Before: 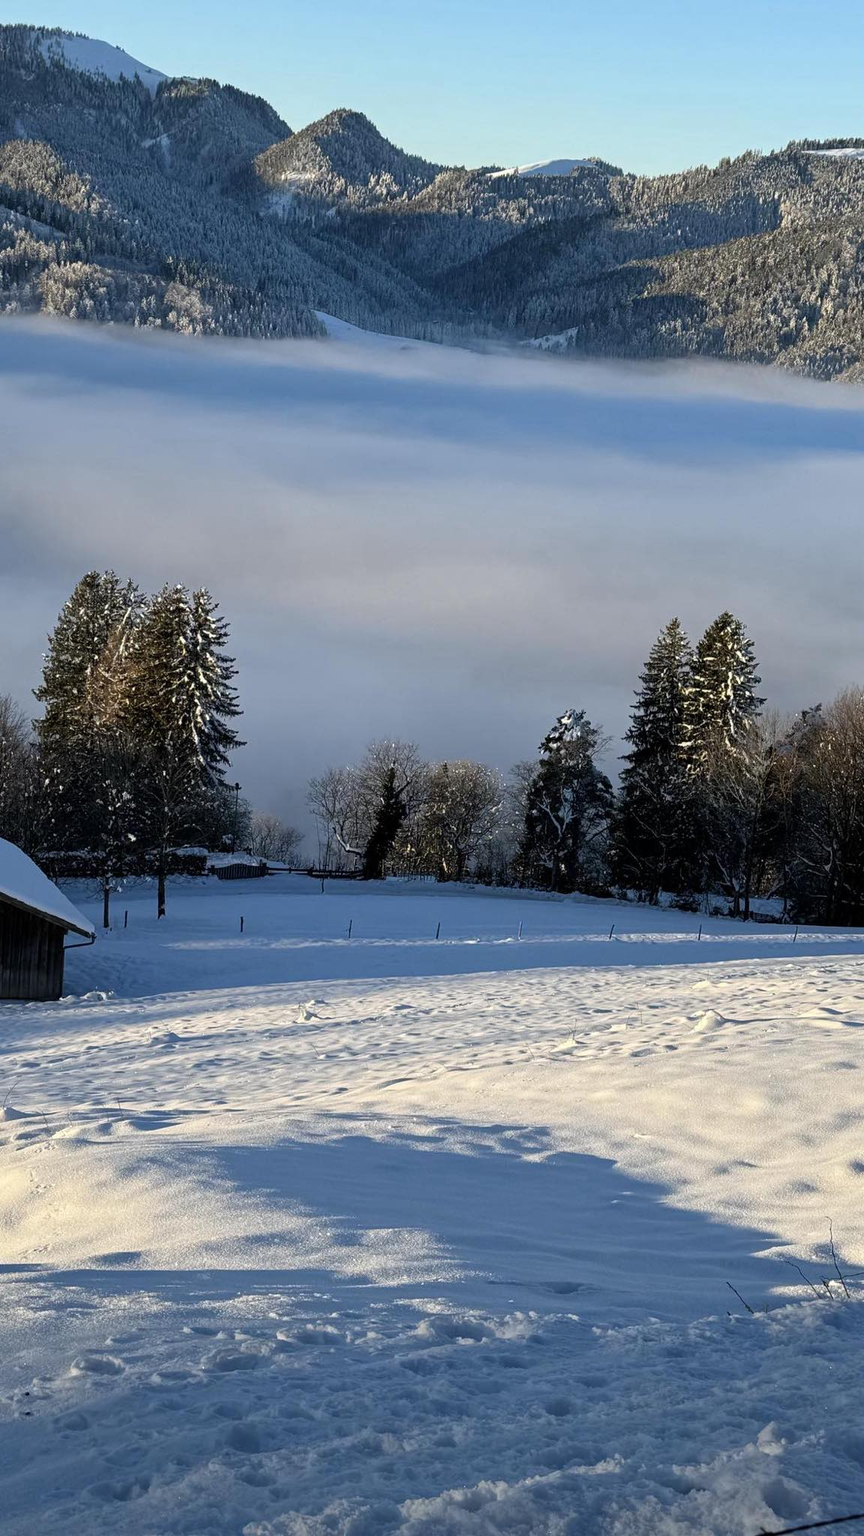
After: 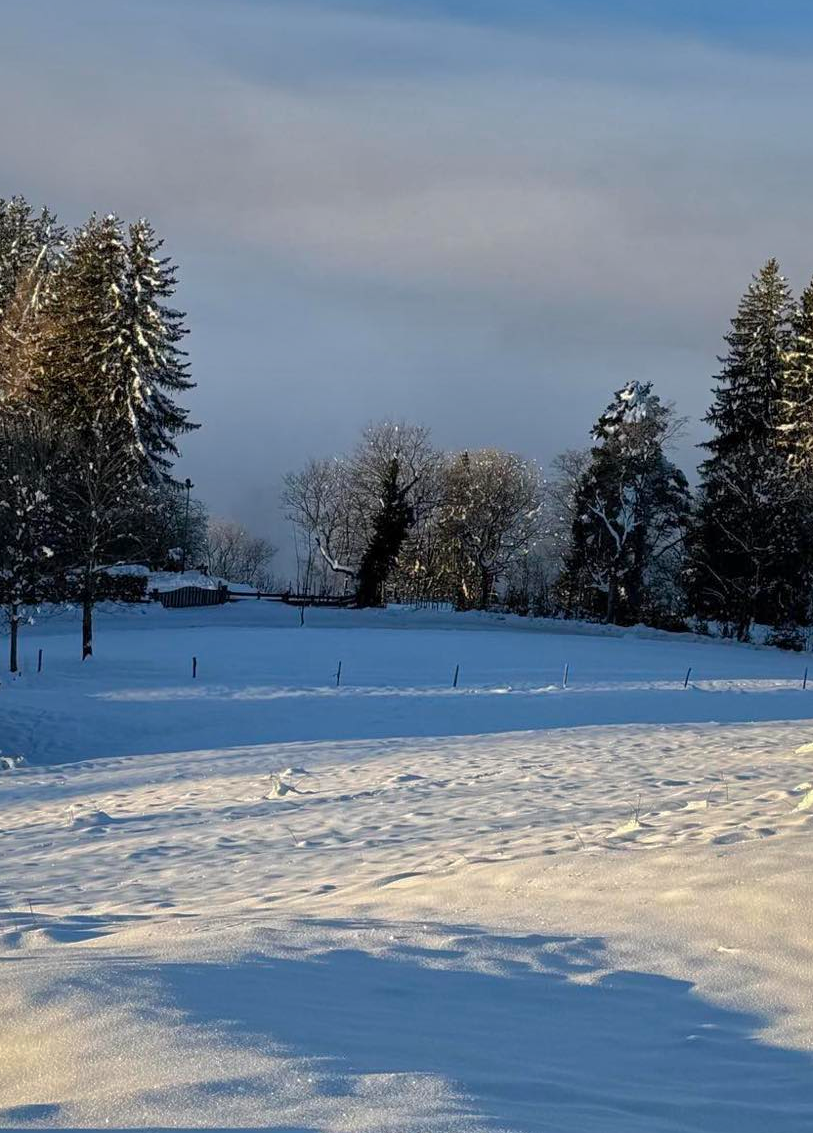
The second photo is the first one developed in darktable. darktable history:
crop: left 11.123%, top 27.61%, right 18.3%, bottom 17.034%
shadows and highlights: shadows 40, highlights -60
